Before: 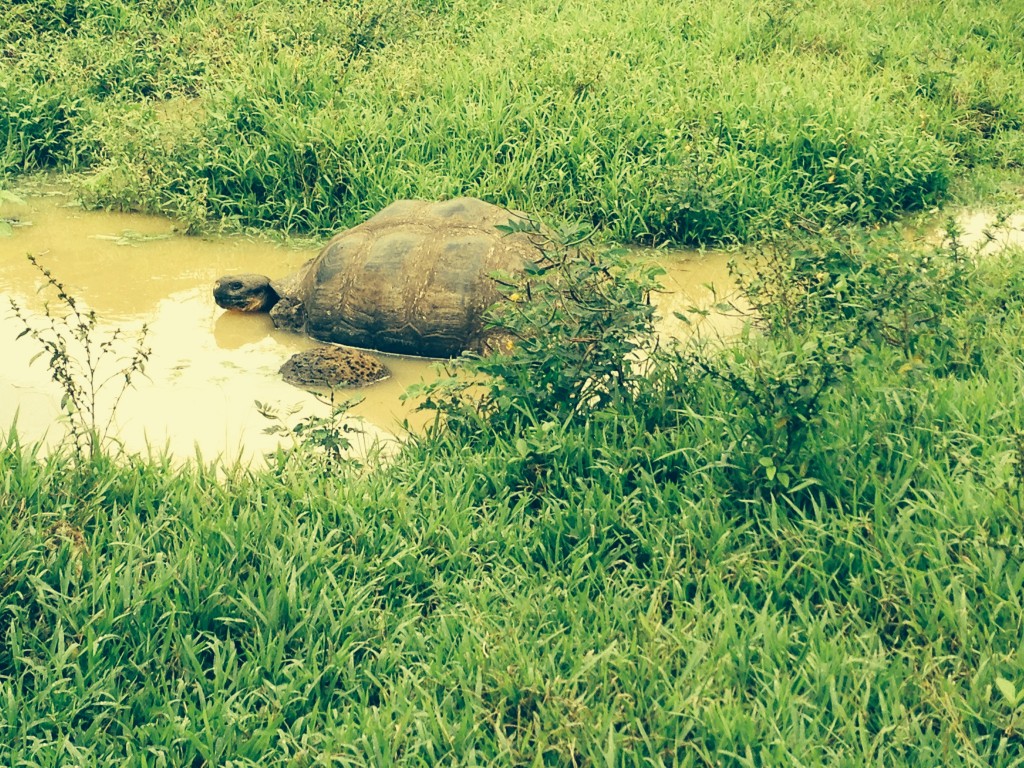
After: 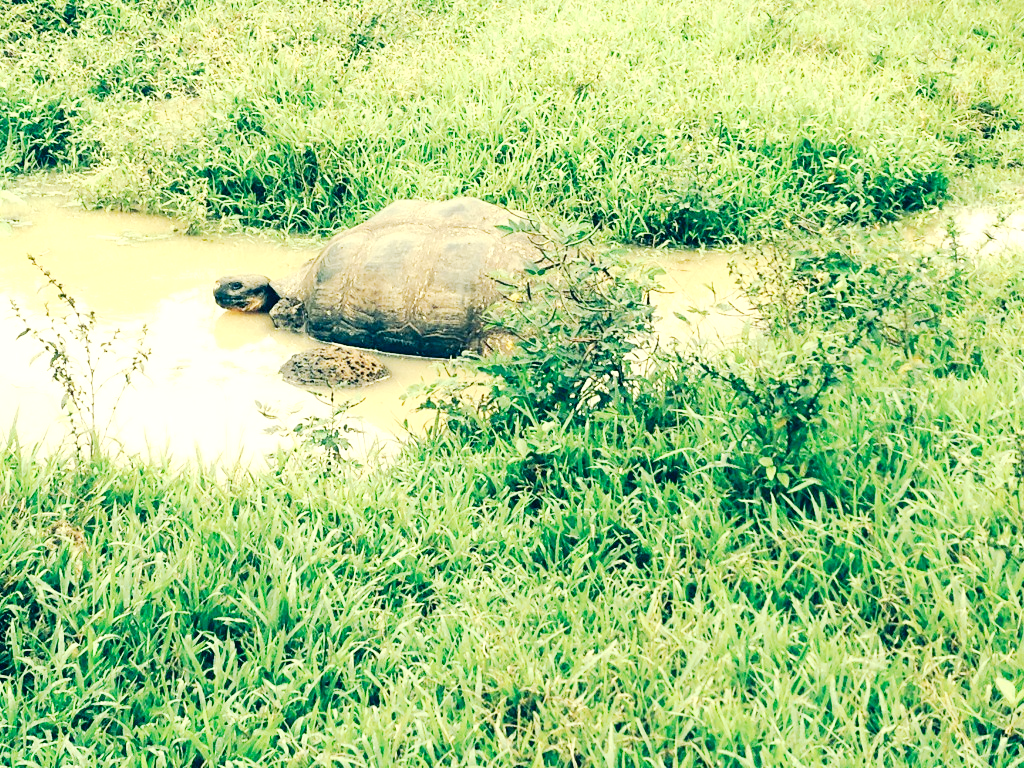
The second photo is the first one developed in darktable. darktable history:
tone equalizer: -8 EV -0.754 EV, -7 EV -0.731 EV, -6 EV -0.572 EV, -5 EV -0.416 EV, -3 EV 0.391 EV, -2 EV 0.6 EV, -1 EV 0.679 EV, +0 EV 0.775 EV, luminance estimator HSV value / RGB max
levels: black 0.061%, levels [0, 0.498, 0.996]
tone curve: curves: ch0 [(0, 0) (0.037, 0.011) (0.135, 0.093) (0.266, 0.281) (0.461, 0.555) (0.581, 0.716) (0.675, 0.793) (0.767, 0.849) (0.91, 0.924) (1, 0.979)]; ch1 [(0, 0) (0.292, 0.278) (0.431, 0.418) (0.493, 0.479) (0.506, 0.5) (0.532, 0.537) (0.562, 0.581) (0.641, 0.663) (0.754, 0.76) (1, 1)]; ch2 [(0, 0) (0.294, 0.3) (0.361, 0.372) (0.429, 0.445) (0.478, 0.486) (0.502, 0.498) (0.518, 0.522) (0.531, 0.549) (0.561, 0.59) (0.64, 0.655) (0.693, 0.706) (0.845, 0.833) (1, 0.951)], preserve colors none
